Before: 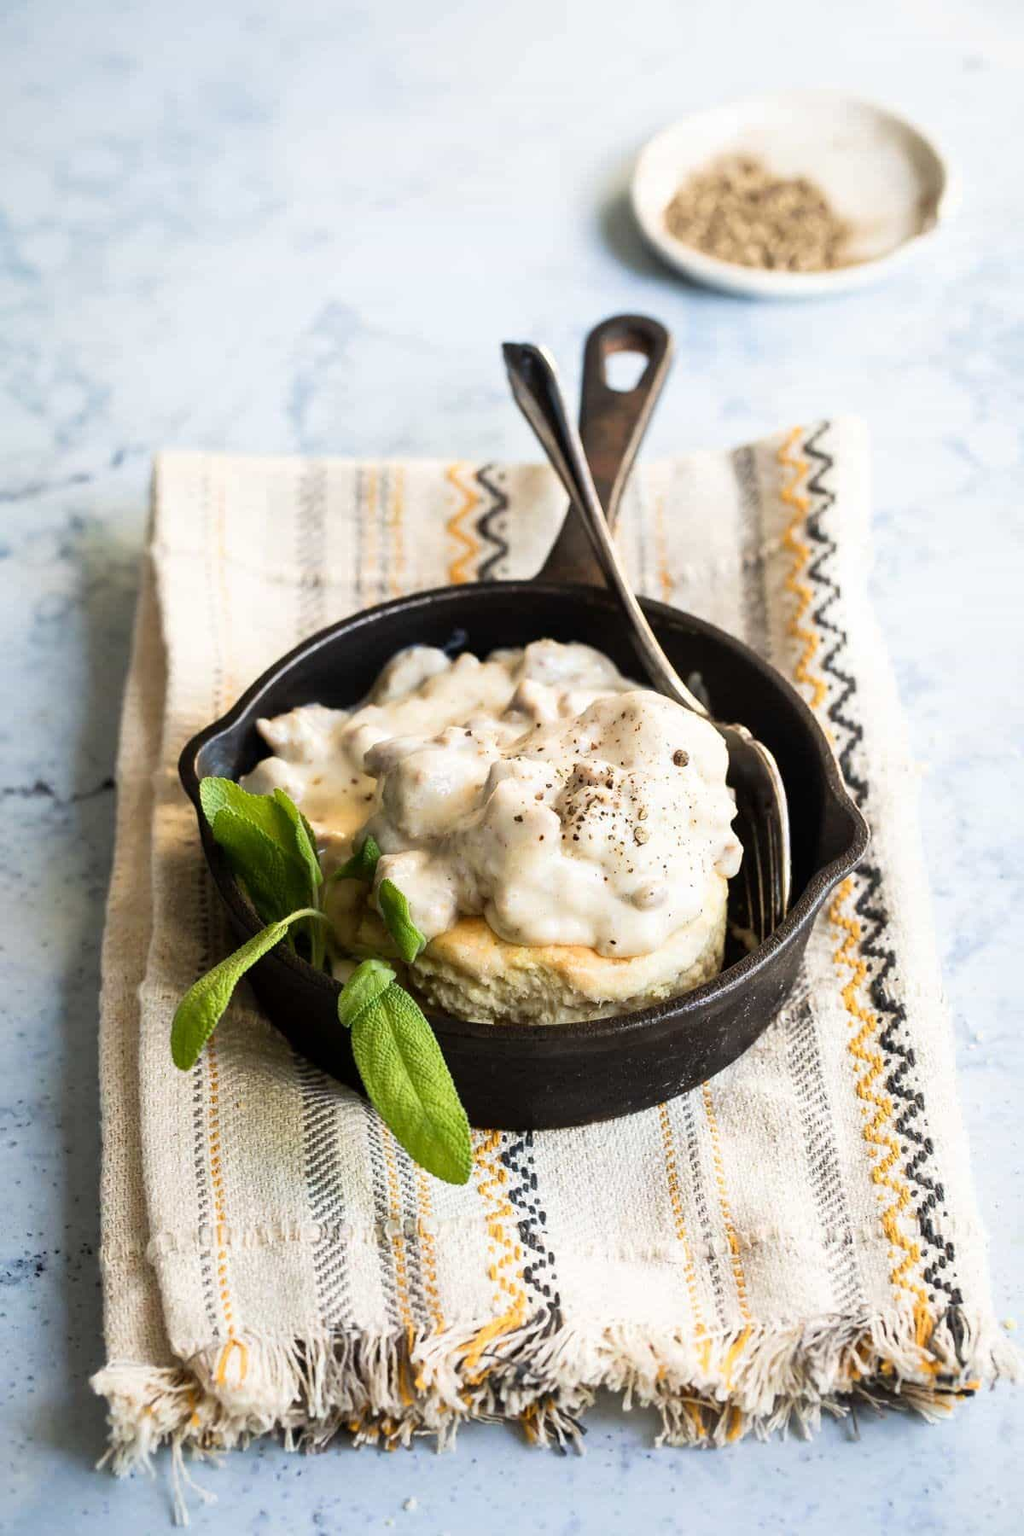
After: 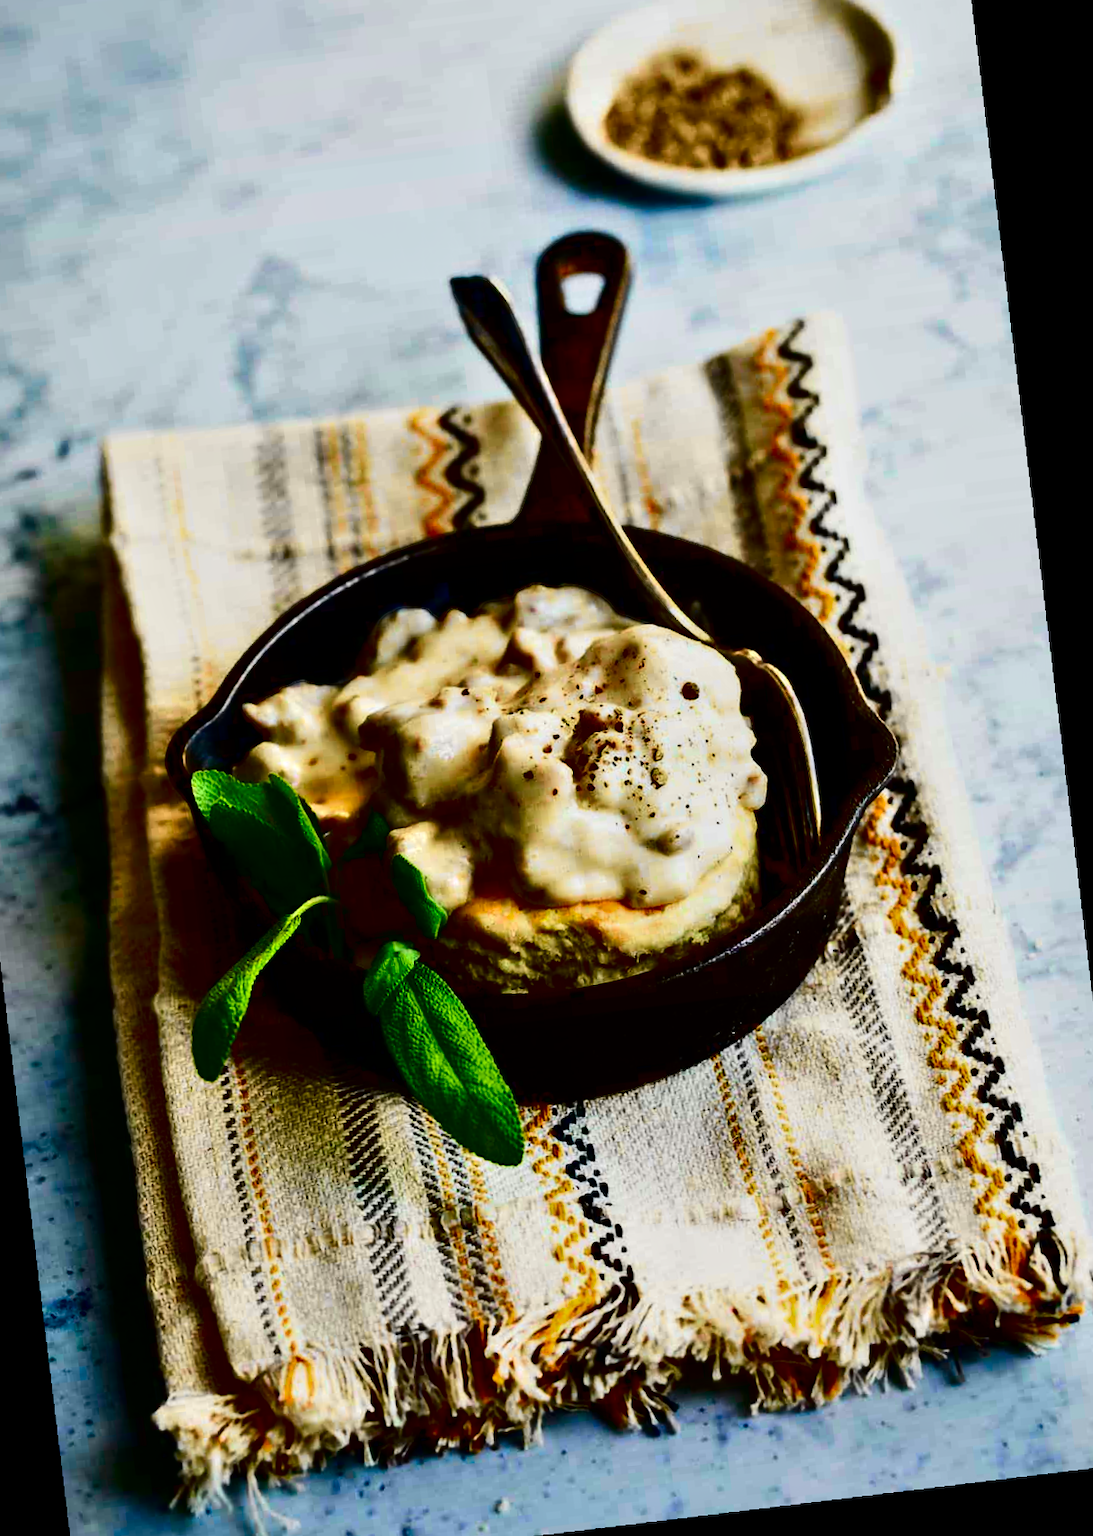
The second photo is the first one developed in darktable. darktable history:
crop and rotate: angle 1.96°, left 5.673%, top 5.673%
exposure: exposure -0.041 EV, compensate highlight preservation false
tone equalizer: on, module defaults
vignetting: fall-off start 116.67%, fall-off radius 59.26%, brightness -0.31, saturation -0.056
contrast brightness saturation: brightness -1, saturation 1
contrast equalizer: y [[0.513, 0.565, 0.608, 0.562, 0.512, 0.5], [0.5 ×6], [0.5, 0.5, 0.5, 0.528, 0.598, 0.658], [0 ×6], [0 ×6]]
tone curve: curves: ch0 [(0, 0) (0.048, 0.024) (0.099, 0.082) (0.227, 0.255) (0.407, 0.482) (0.543, 0.634) (0.719, 0.77) (0.837, 0.843) (1, 0.906)]; ch1 [(0, 0) (0.3, 0.268) (0.404, 0.374) (0.475, 0.463) (0.501, 0.499) (0.514, 0.502) (0.551, 0.541) (0.643, 0.648) (0.682, 0.674) (0.802, 0.812) (1, 1)]; ch2 [(0, 0) (0.259, 0.207) (0.323, 0.311) (0.364, 0.368) (0.442, 0.461) (0.498, 0.498) (0.531, 0.528) (0.581, 0.602) (0.629, 0.659) (0.768, 0.728) (1, 1)], color space Lab, independent channels, preserve colors none
rotate and perspective: rotation -4.98°, automatic cropping off
